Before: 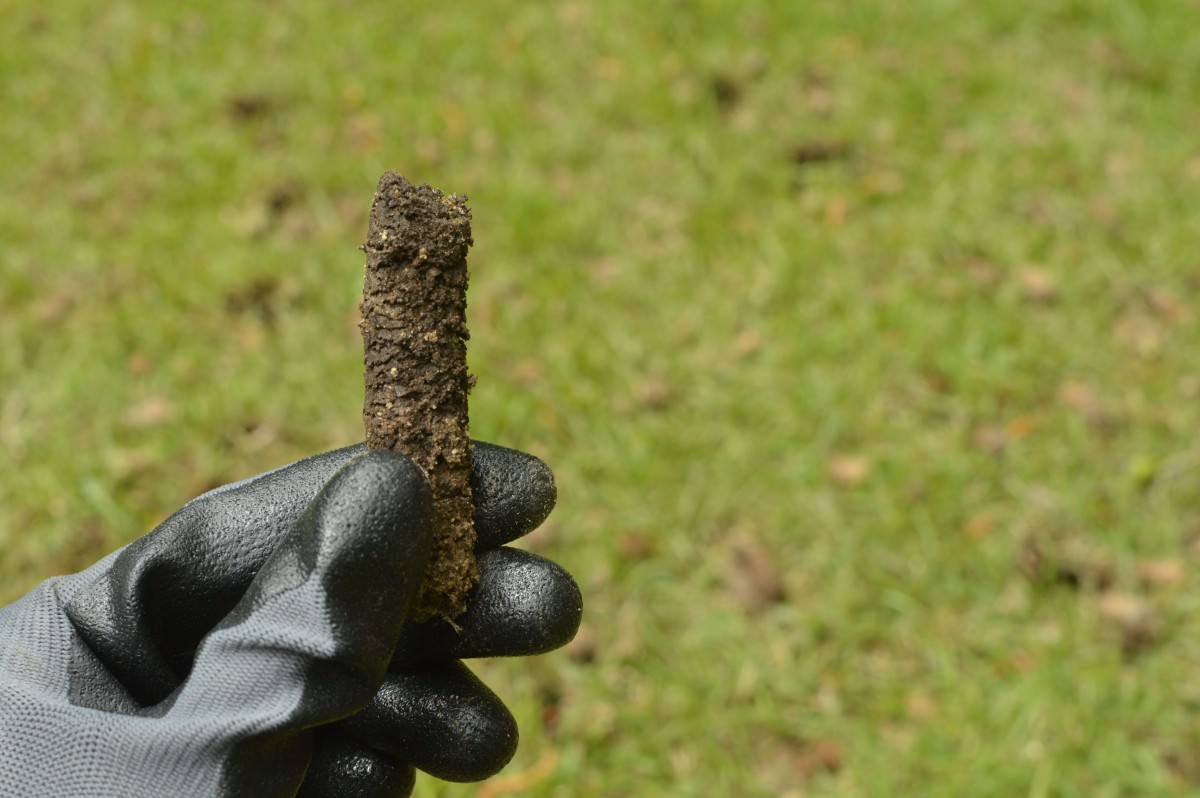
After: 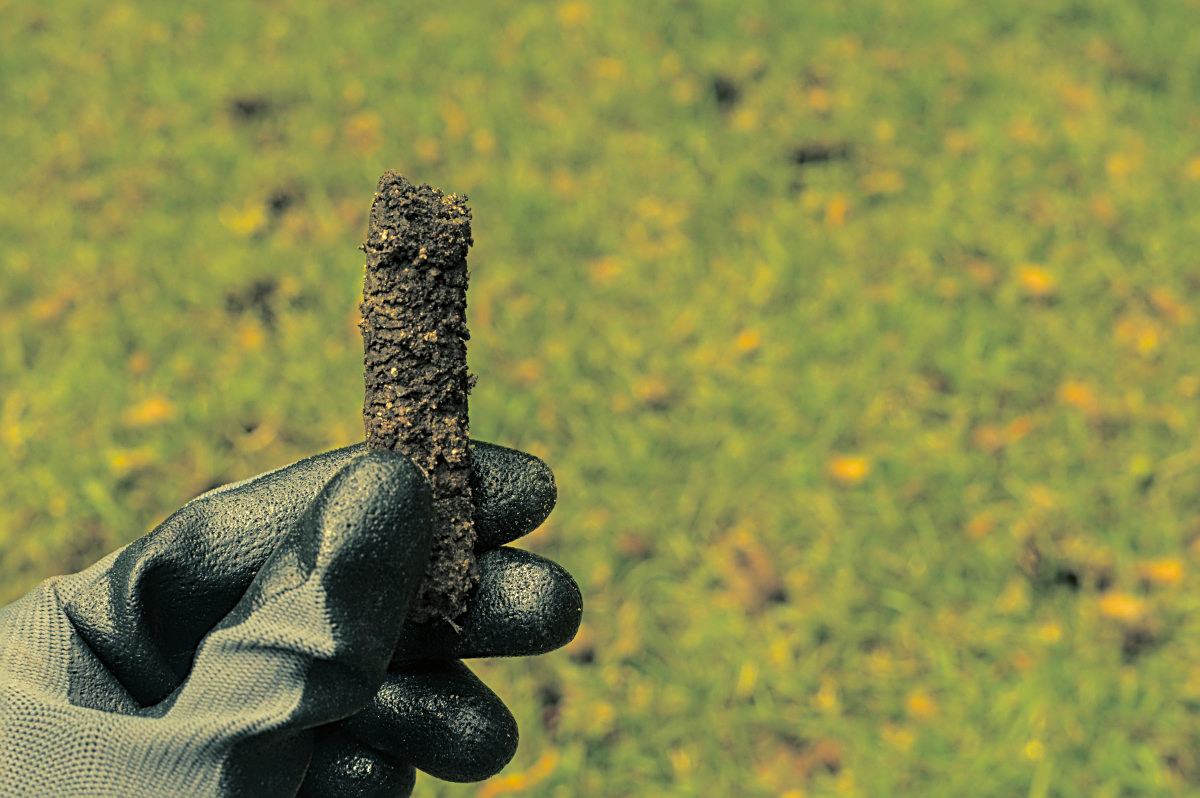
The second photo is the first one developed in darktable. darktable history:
local contrast: on, module defaults
sharpen: radius 2.767
white balance: red 1.08, blue 0.791
color balance rgb: perceptual saturation grading › global saturation 25%, perceptual brilliance grading › mid-tones 10%, perceptual brilliance grading › shadows 15%, global vibrance 20%
split-toning: shadows › hue 205.2°, shadows › saturation 0.43, highlights › hue 54°, highlights › saturation 0.54
